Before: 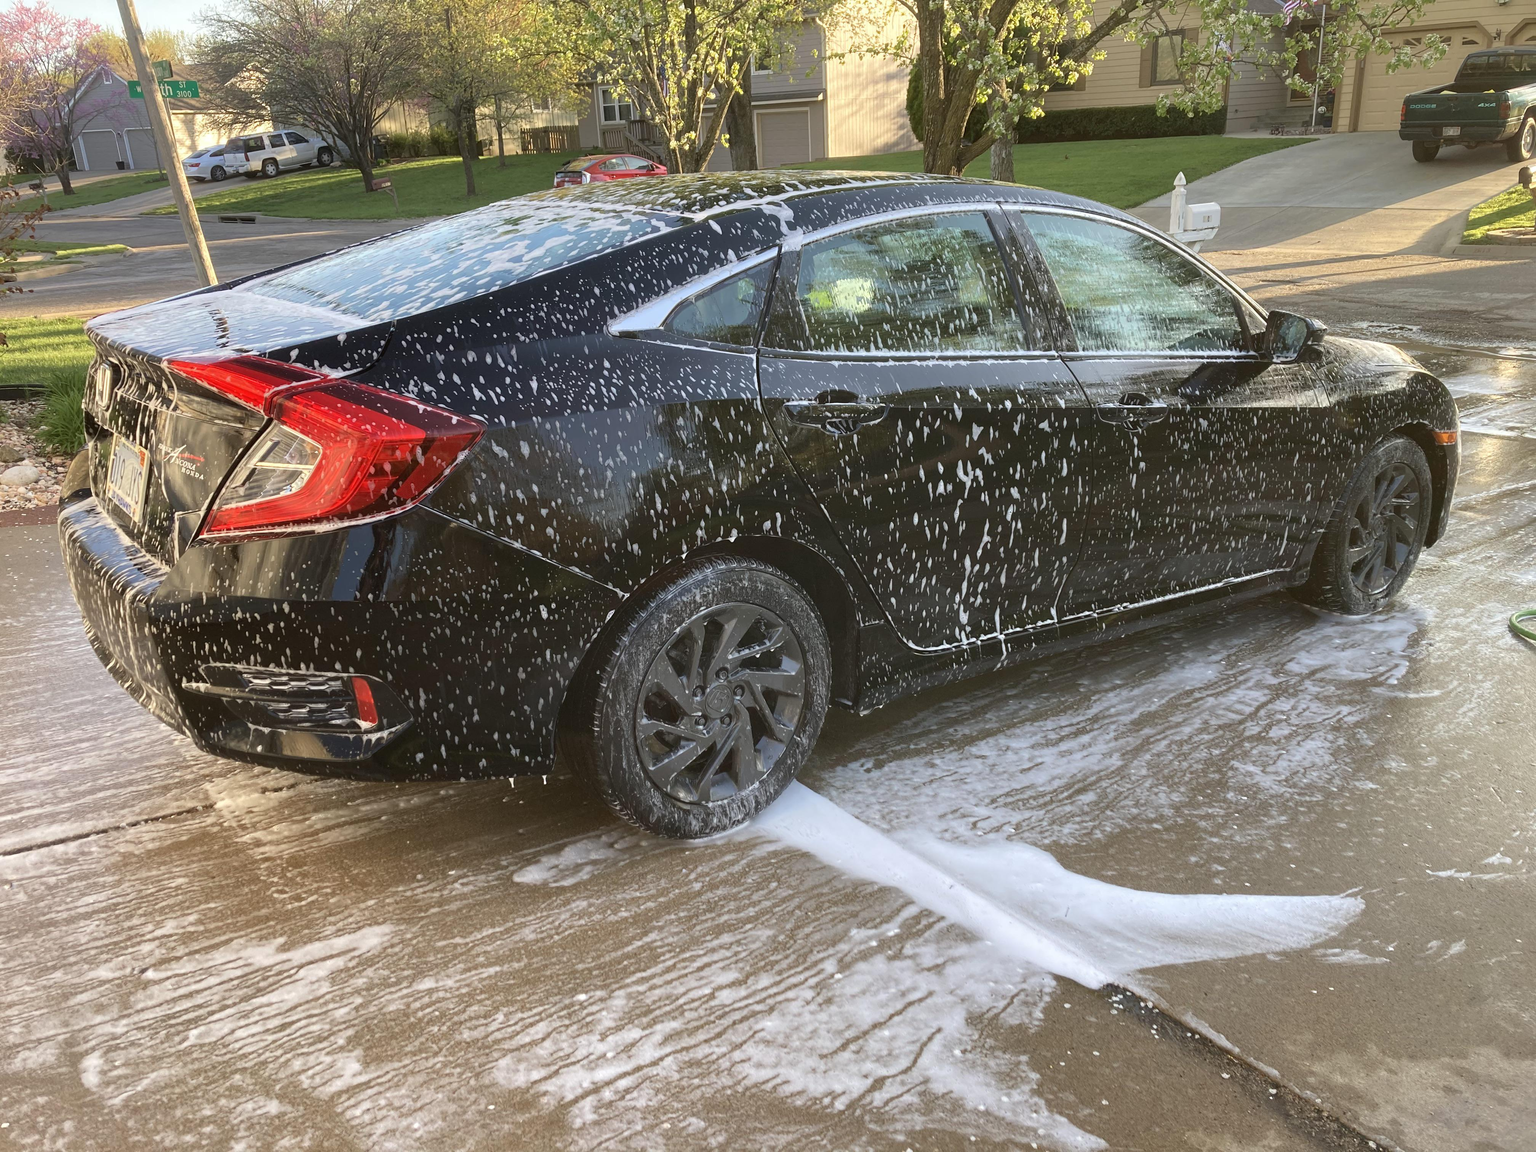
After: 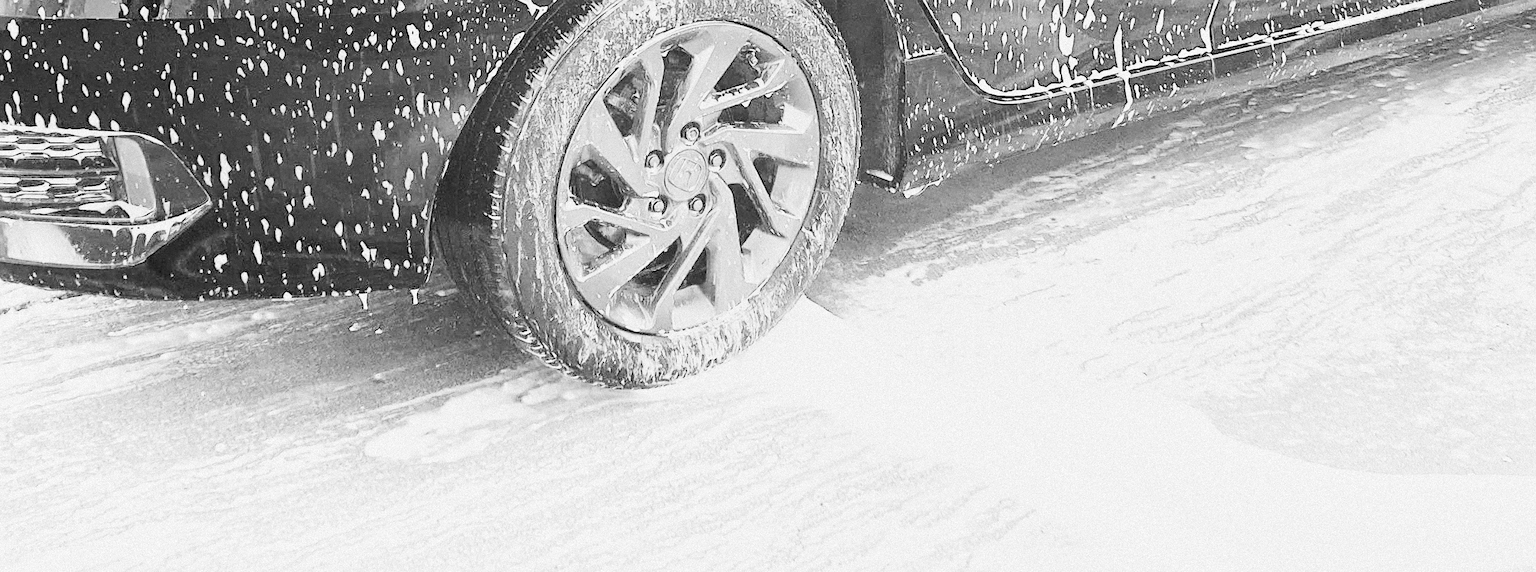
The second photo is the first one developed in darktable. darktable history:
crop: left 18.091%, top 51.13%, right 17.525%, bottom 16.85%
exposure: exposure 1.2 EV, compensate highlight preservation false
grain: mid-tones bias 0%
sharpen: on, module defaults
tone curve: curves: ch0 [(0, 0) (0.114, 0.083) (0.291, 0.3) (0.447, 0.535) (0.602, 0.712) (0.772, 0.864) (0.999, 0.978)]; ch1 [(0, 0) (0.389, 0.352) (0.458, 0.433) (0.486, 0.474) (0.509, 0.505) (0.535, 0.541) (0.555, 0.557) (0.677, 0.724) (1, 1)]; ch2 [(0, 0) (0.369, 0.388) (0.449, 0.431) (0.501, 0.5) (0.528, 0.552) (0.561, 0.596) (0.697, 0.721) (1, 1)], color space Lab, independent channels, preserve colors none
monochrome: a -35.87, b 49.73, size 1.7
base curve: curves: ch0 [(0, 0.003) (0.001, 0.002) (0.006, 0.004) (0.02, 0.022) (0.048, 0.086) (0.094, 0.234) (0.162, 0.431) (0.258, 0.629) (0.385, 0.8) (0.548, 0.918) (0.751, 0.988) (1, 1)], preserve colors none
